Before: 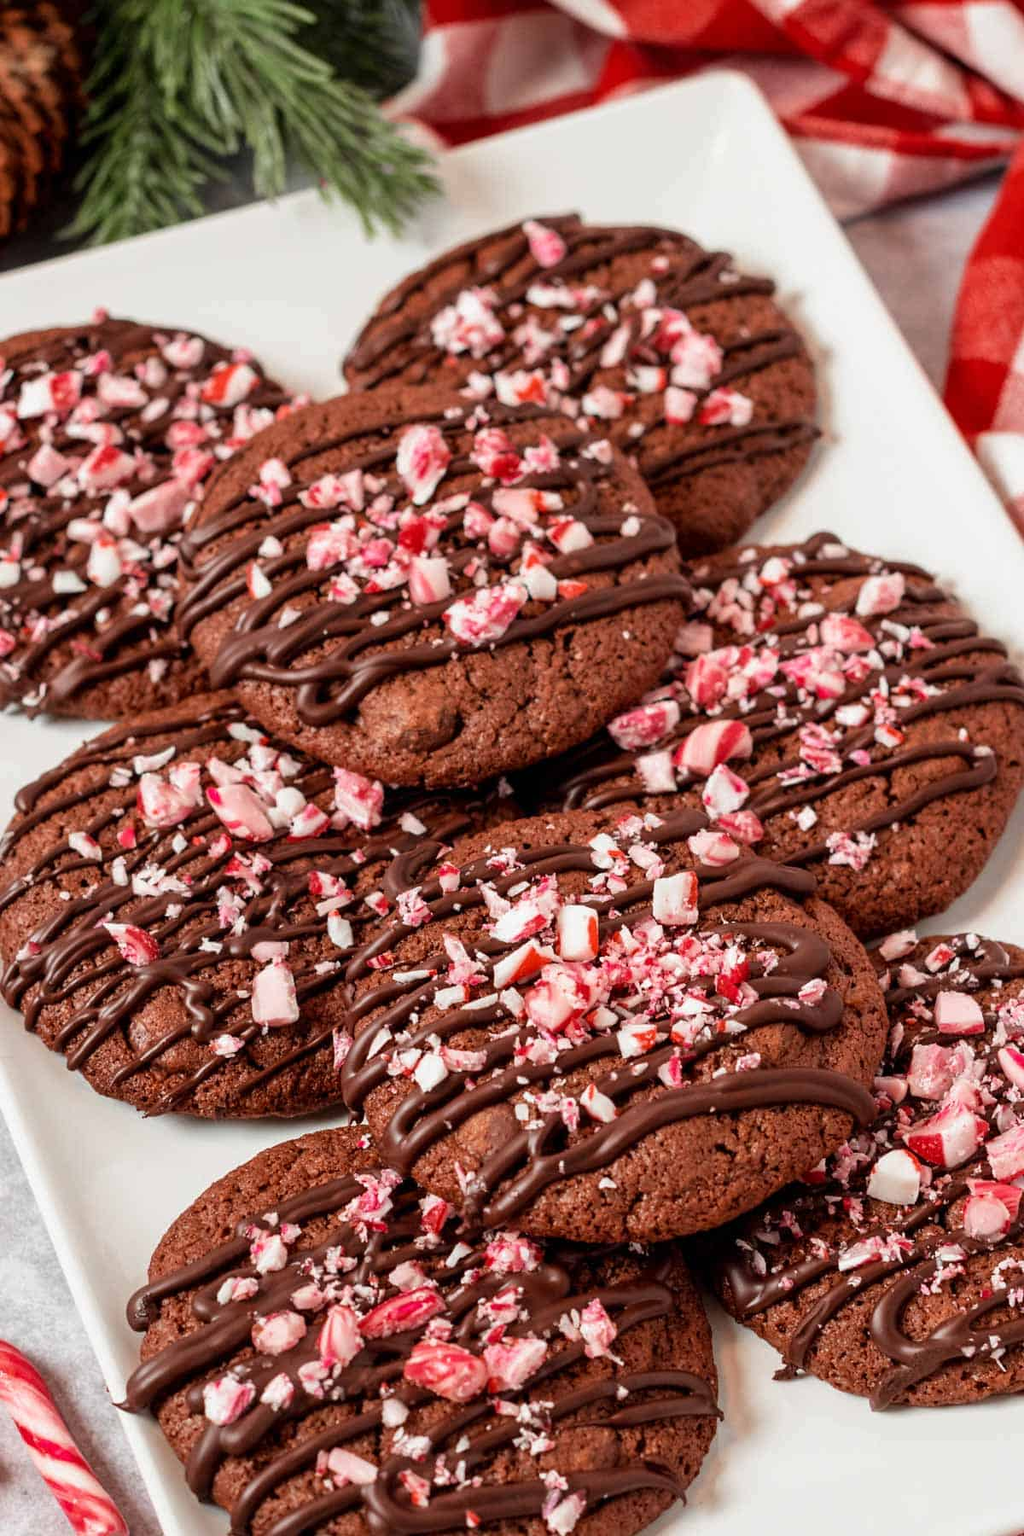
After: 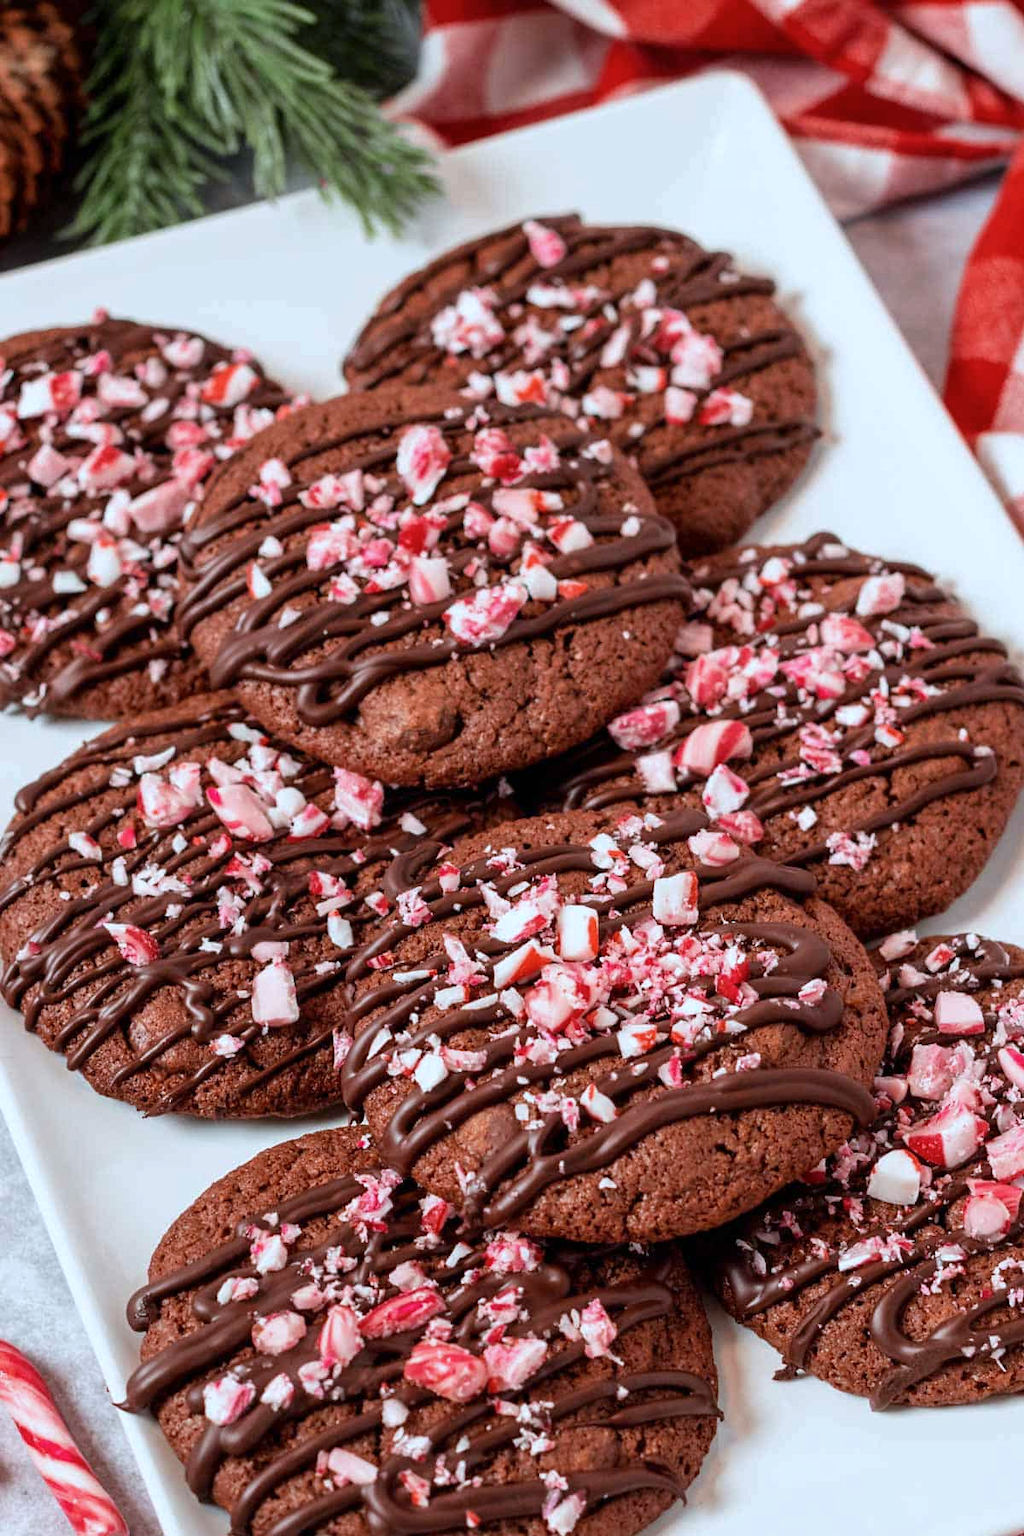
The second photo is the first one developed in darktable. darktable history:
color calibration: illuminant custom, x 0.368, y 0.373, temperature 4331.05 K
